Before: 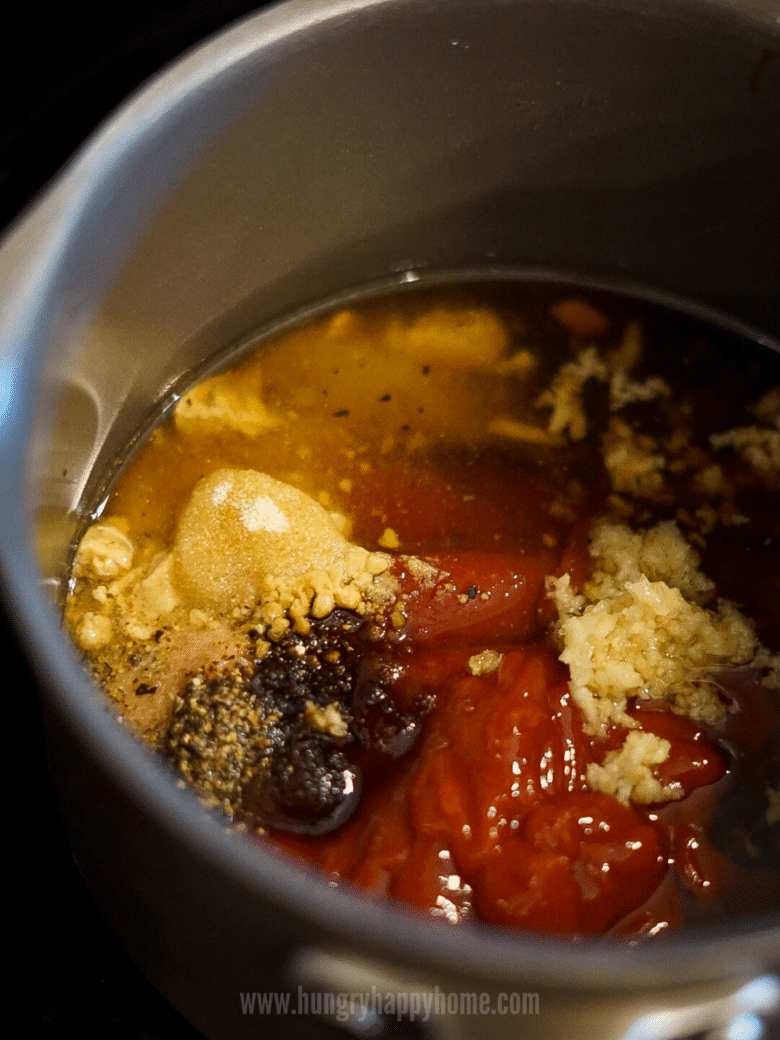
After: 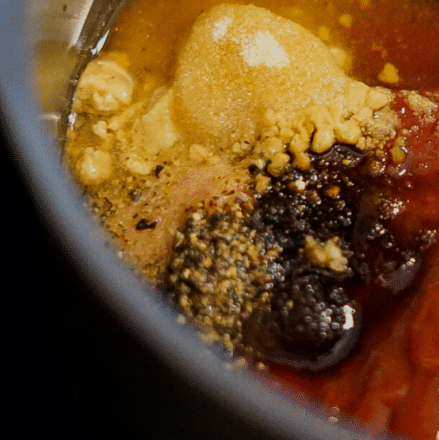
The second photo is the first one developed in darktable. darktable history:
crop: top 44.784%, right 43.639%, bottom 12.86%
filmic rgb: black relative exposure -8 EV, white relative exposure 4.03 EV, hardness 4.12, contrast 0.917, color science v6 (2022)
